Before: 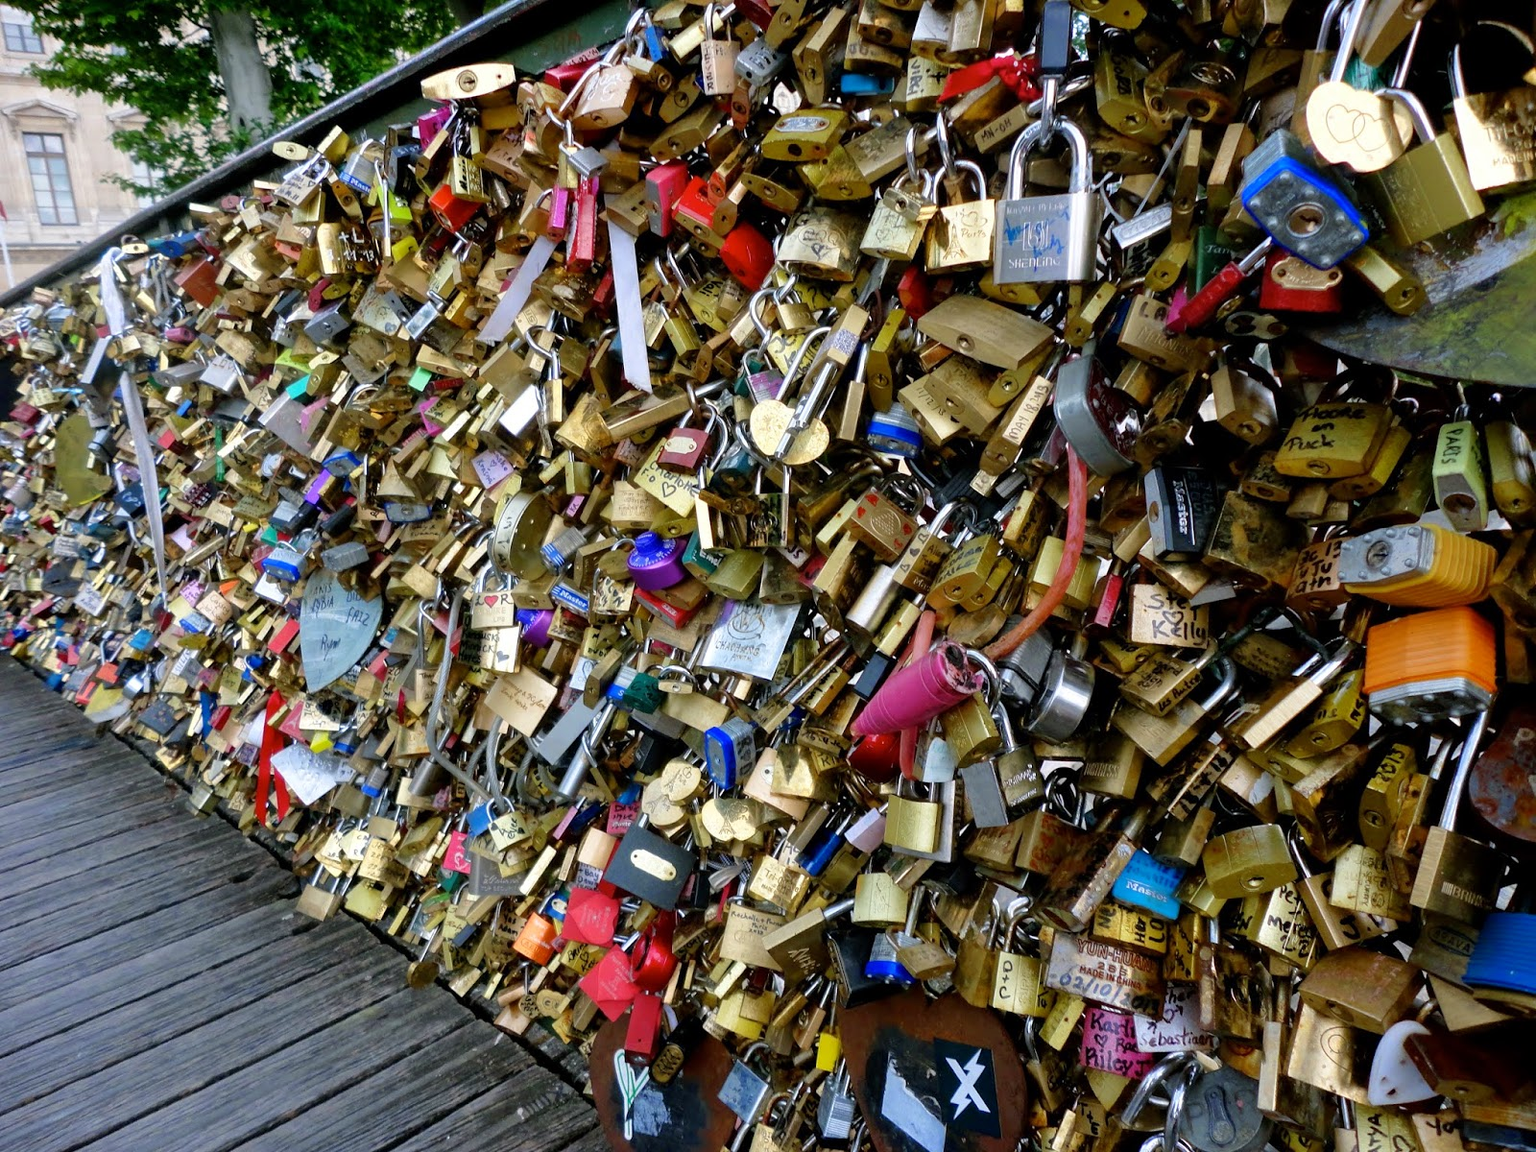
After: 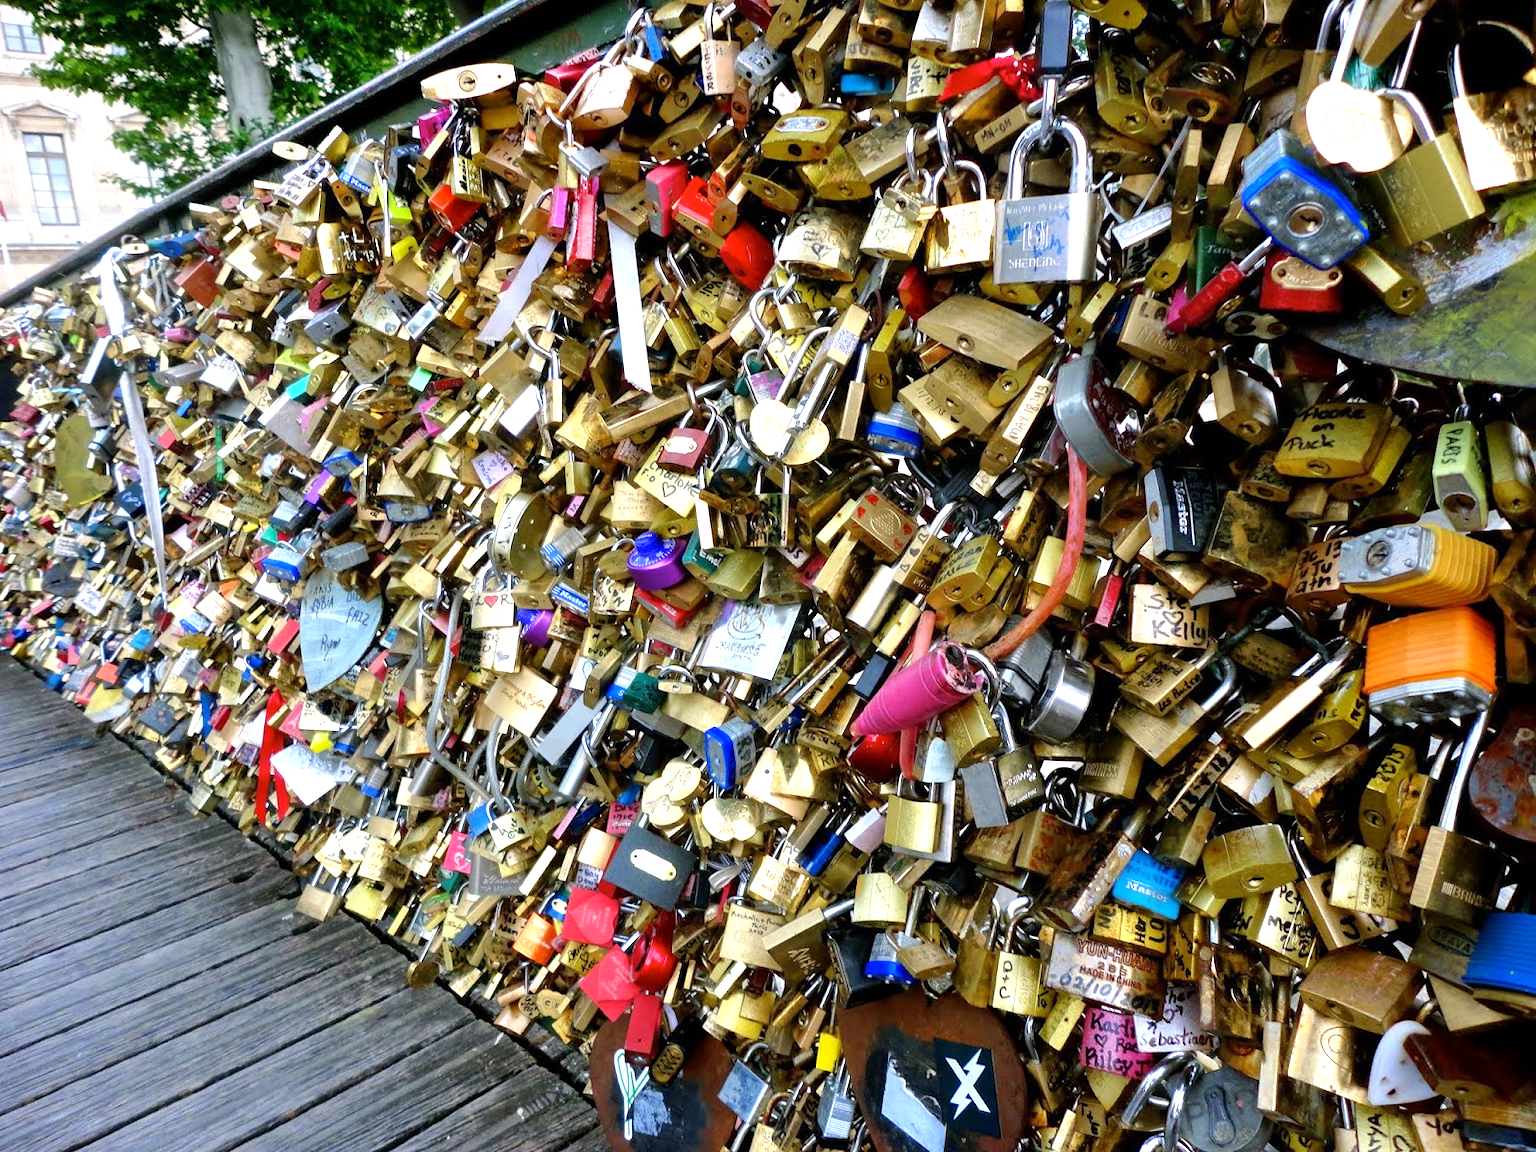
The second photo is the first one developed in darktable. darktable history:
exposure: exposure 0.74 EV, compensate exposure bias true, compensate highlight preservation false
